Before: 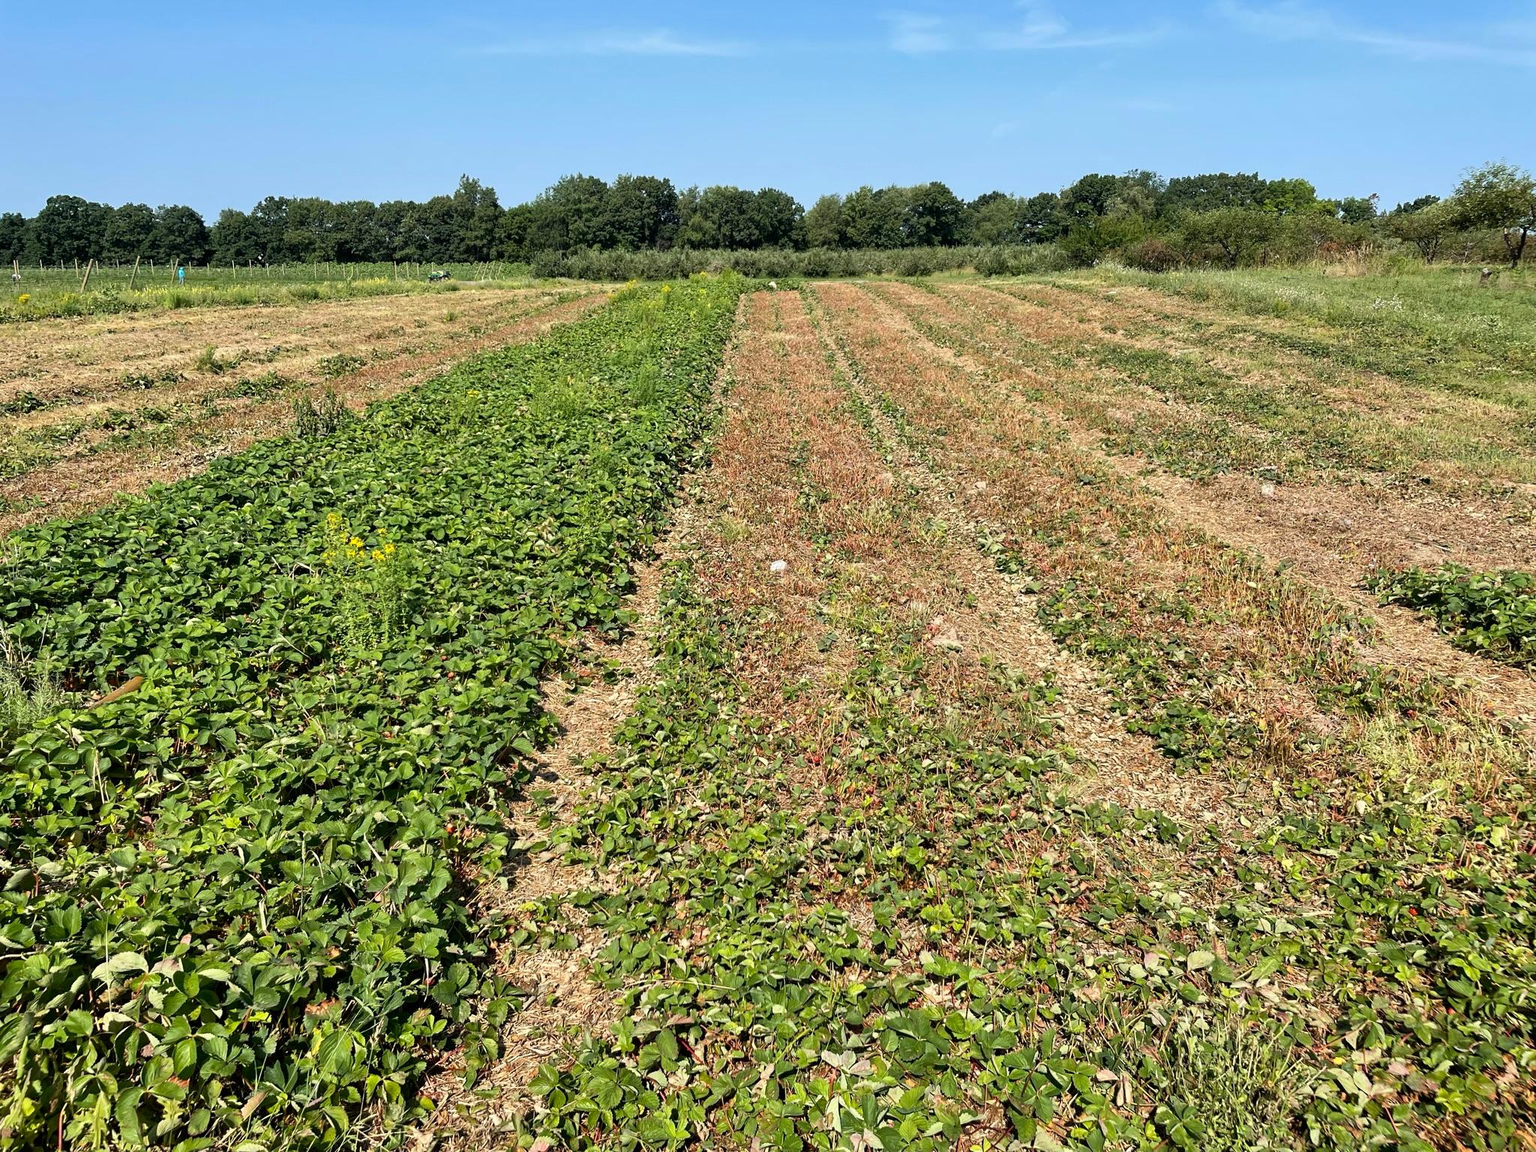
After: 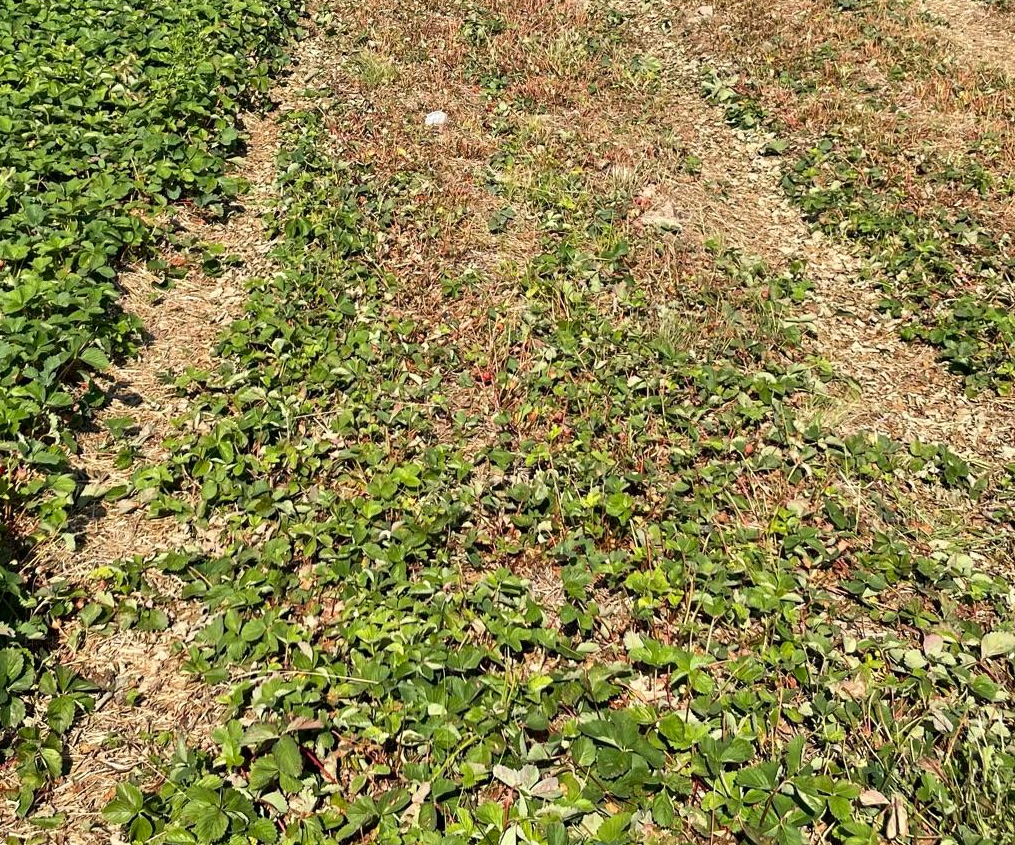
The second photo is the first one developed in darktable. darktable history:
crop: left 29.405%, top 41.466%, right 21.014%, bottom 3.481%
